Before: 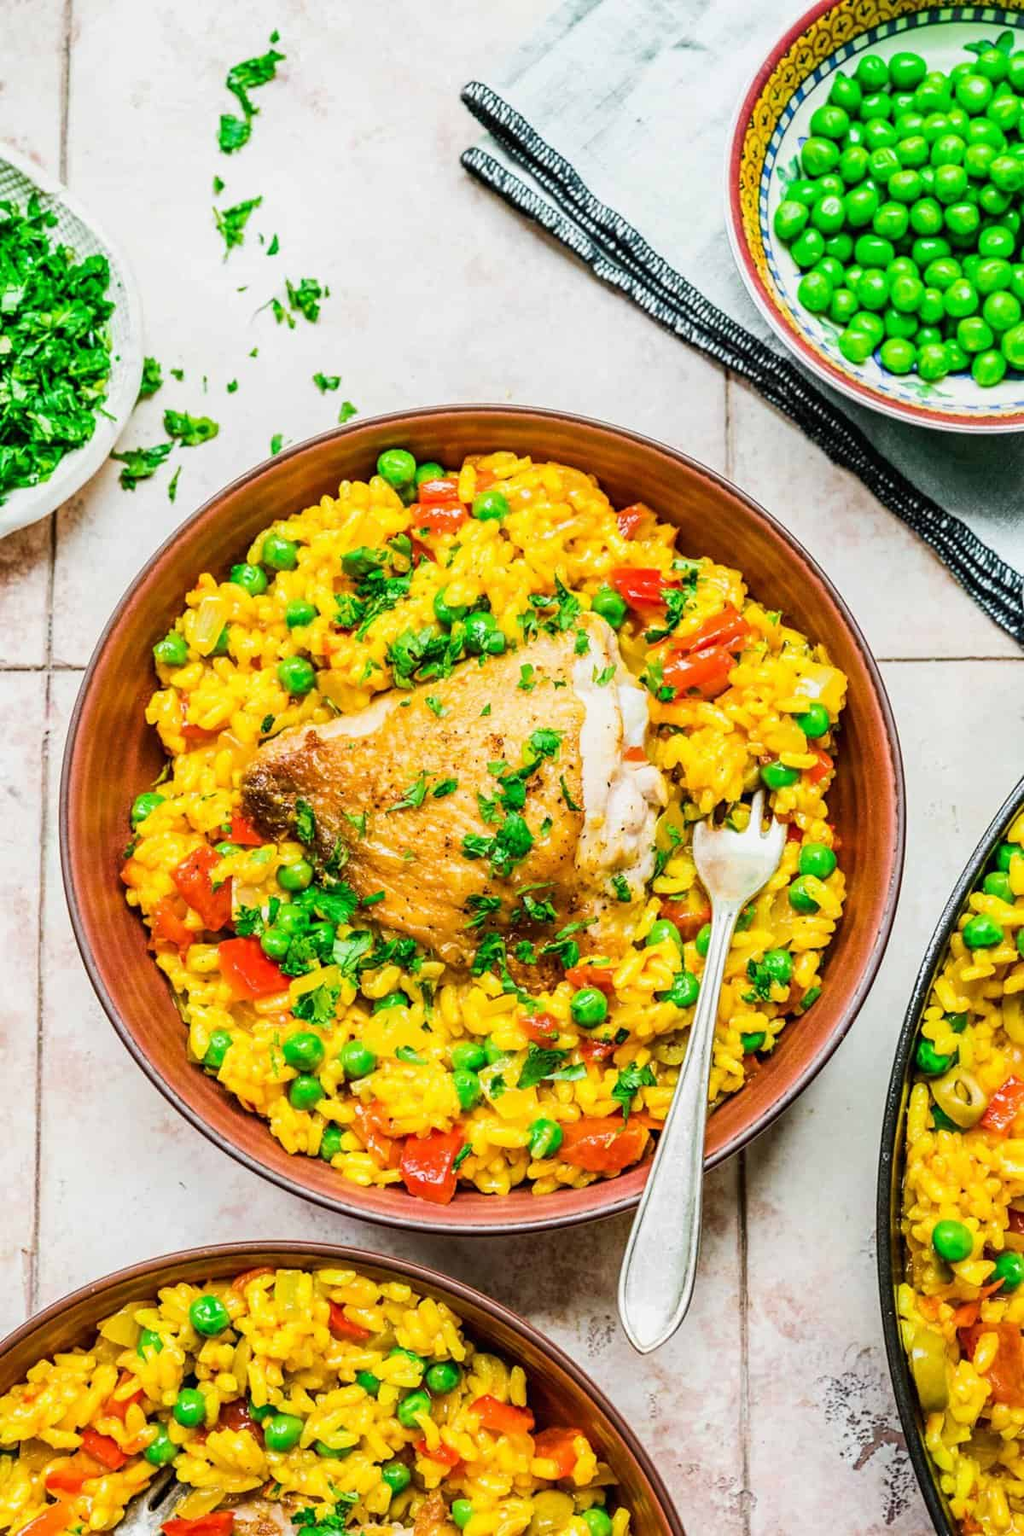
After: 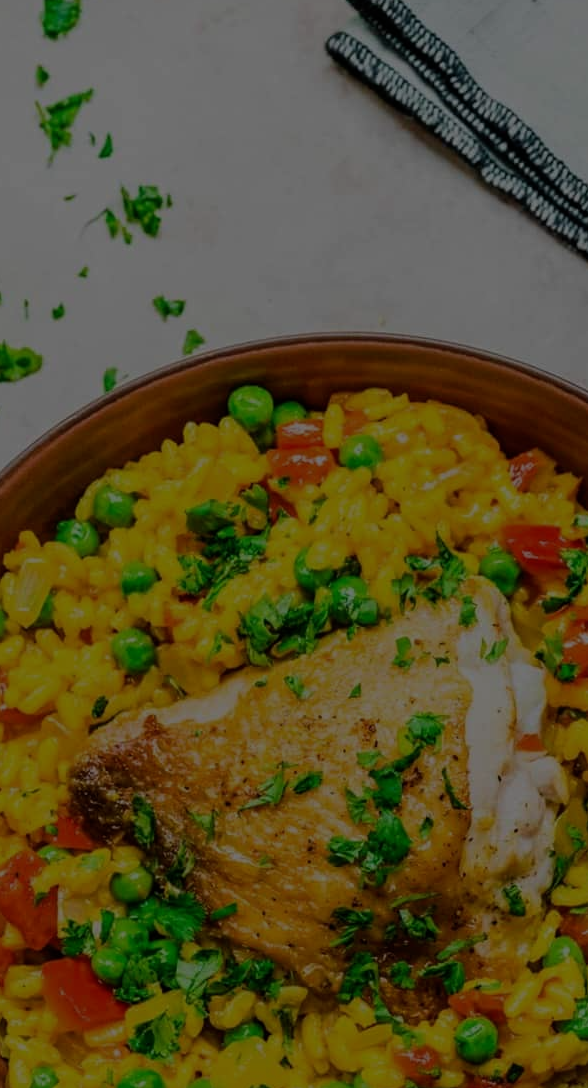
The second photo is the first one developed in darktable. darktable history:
tone equalizer: on, module defaults
exposure: exposure -2.411 EV, compensate highlight preservation false
crop: left 17.867%, top 7.852%, right 33.091%, bottom 31.673%
